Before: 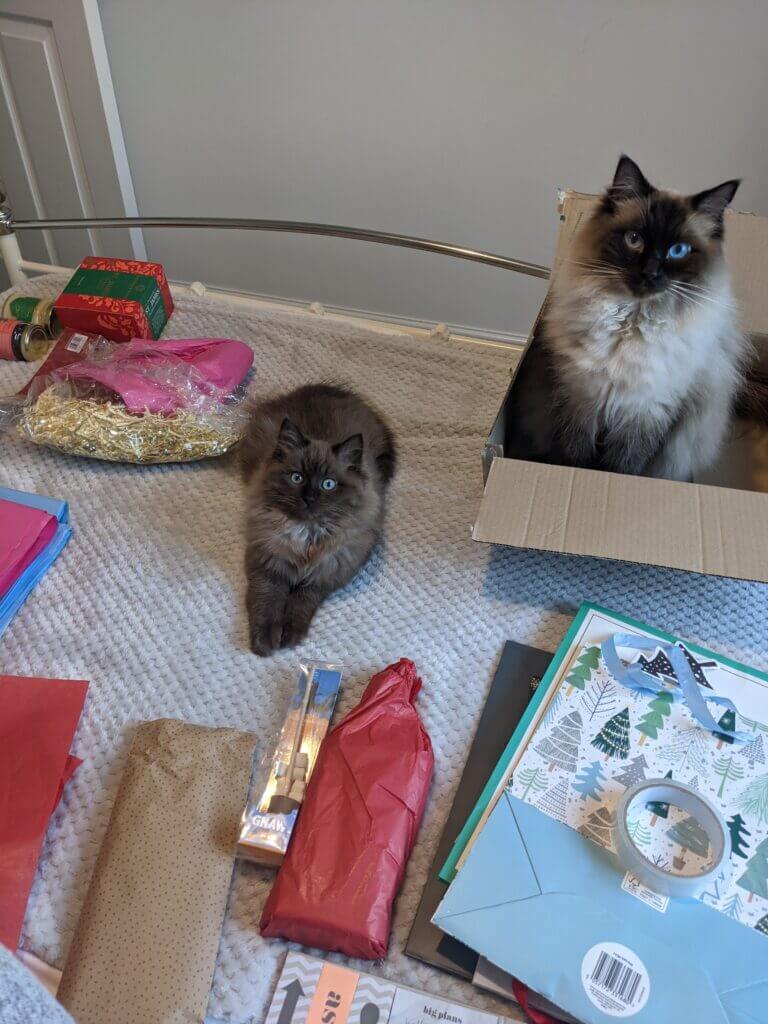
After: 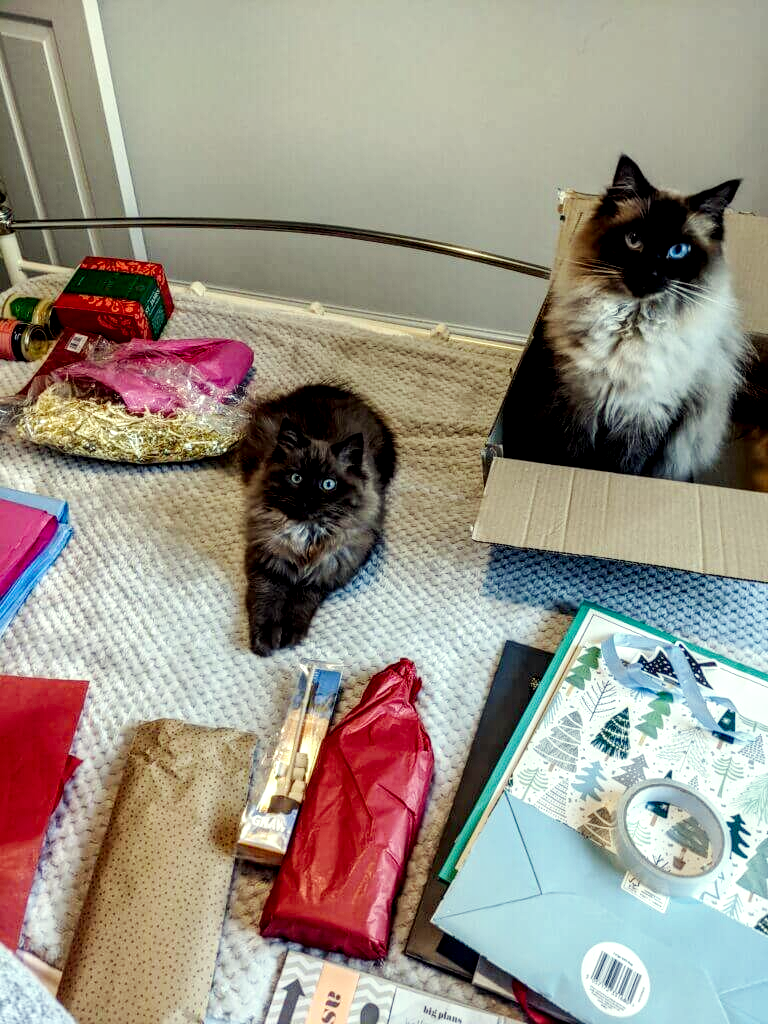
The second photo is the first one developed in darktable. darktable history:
exposure: compensate highlight preservation false
base curve: curves: ch0 [(0, 0) (0.036, 0.025) (0.121, 0.166) (0.206, 0.329) (0.605, 0.79) (1, 1)], preserve colors none
local contrast: highlights 20%, shadows 70%, detail 170%
color correction: highlights a* -5.63, highlights b* 11.04
